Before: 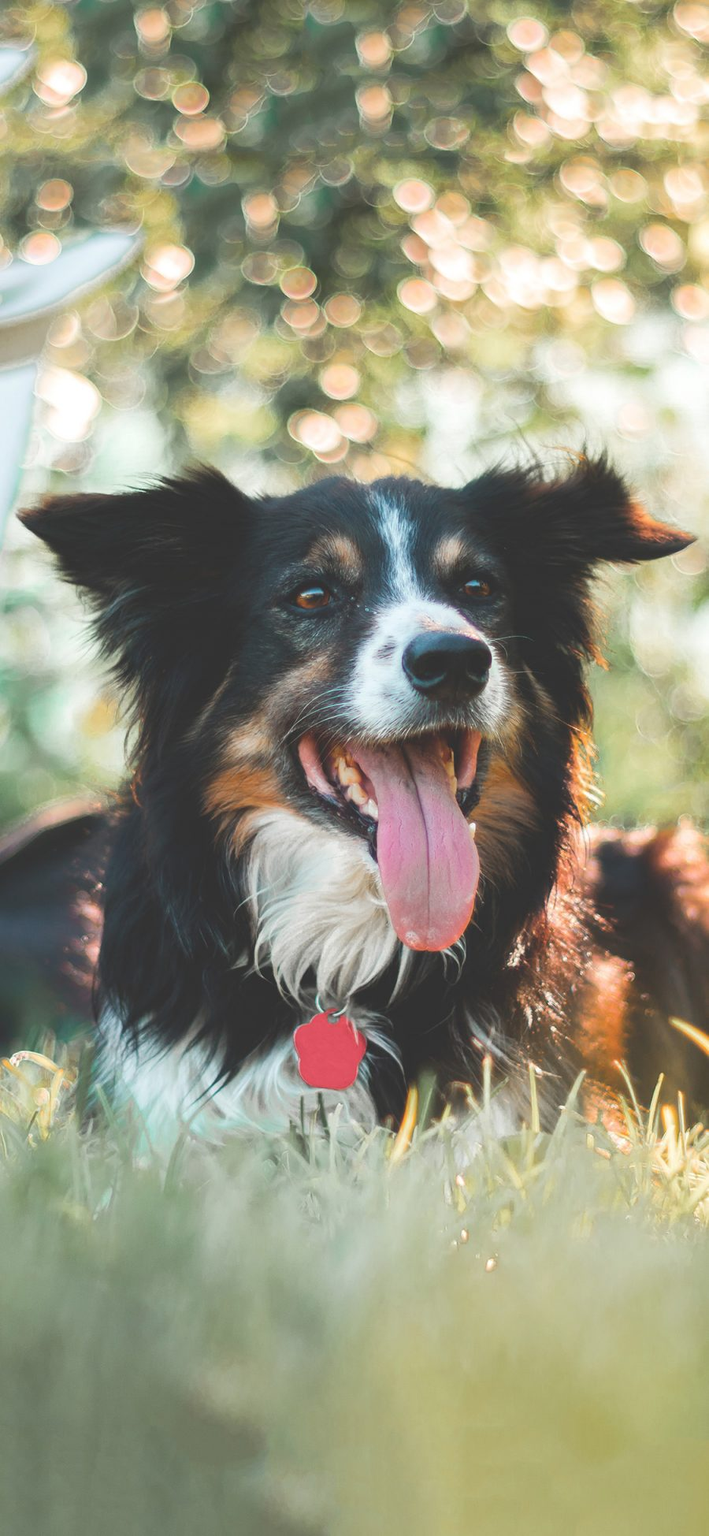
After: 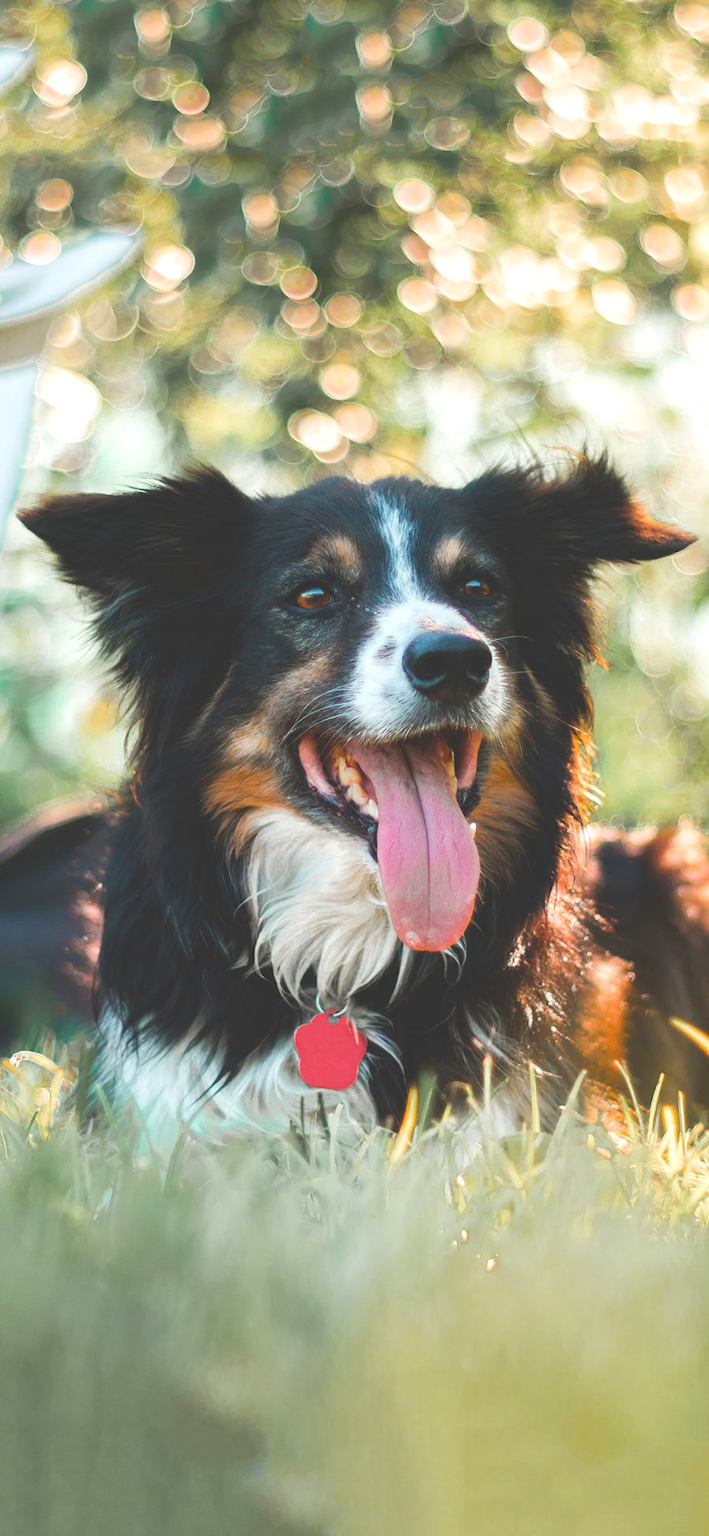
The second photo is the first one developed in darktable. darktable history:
color balance rgb: linear chroma grading › global chroma 0.425%, perceptual saturation grading › global saturation 0.003%, perceptual saturation grading › mid-tones 11.444%, perceptual brilliance grading › global brilliance 3.488%, global vibrance 20%
